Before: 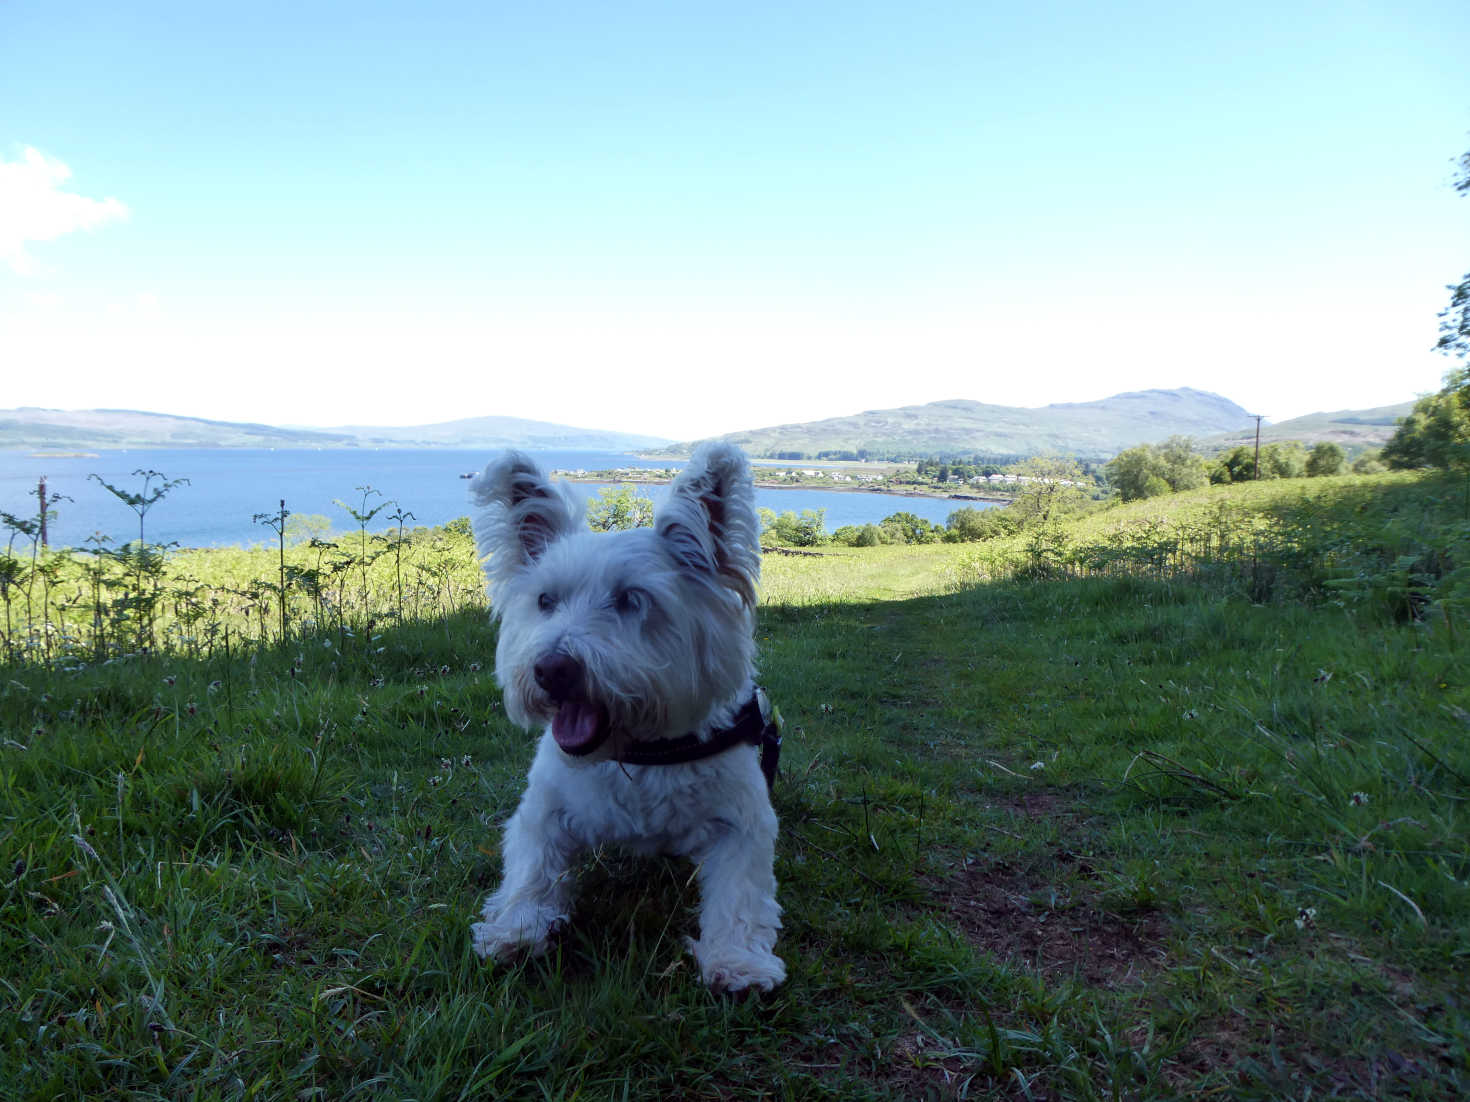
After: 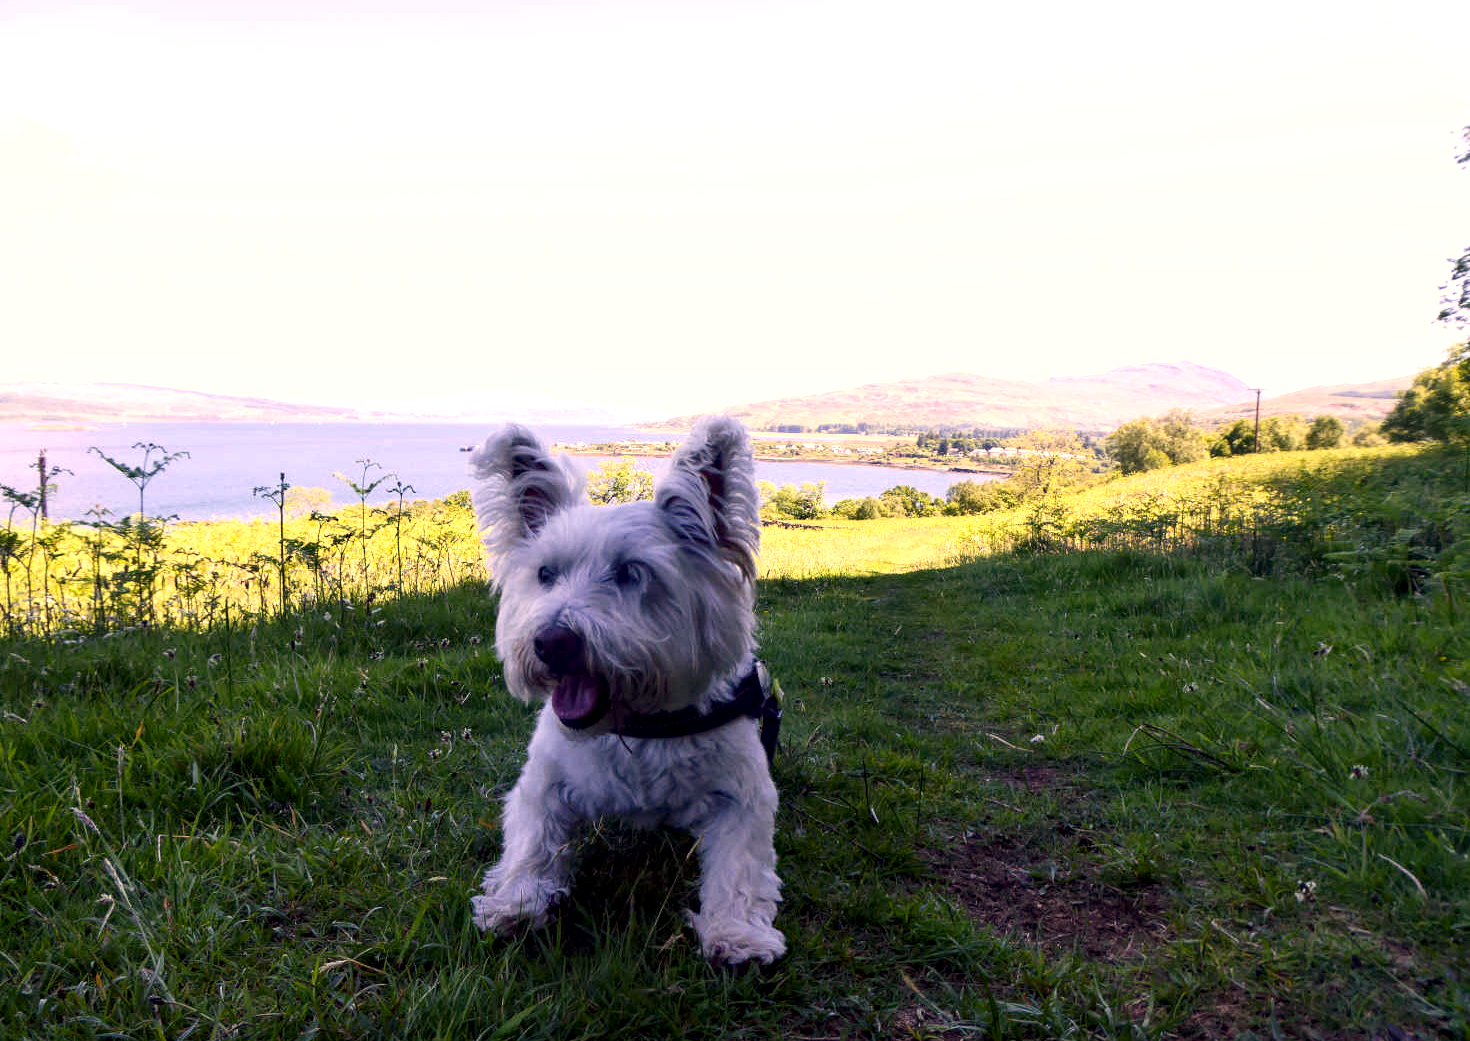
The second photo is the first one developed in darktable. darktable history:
tone equalizer: edges refinement/feathering 500, mask exposure compensation -1.57 EV, preserve details no
crop and rotate: top 2.483%, bottom 3.034%
exposure: black level correction 0, exposure 1.458 EV, compensate exposure bias true, compensate highlight preservation false
color correction: highlights a* 21.24, highlights b* 19.85
local contrast: highlights 103%, shadows 100%, detail 131%, midtone range 0.2
contrast brightness saturation: contrast 0.155, brightness -0.012, saturation 0.099
haze removal: compatibility mode true, adaptive false
